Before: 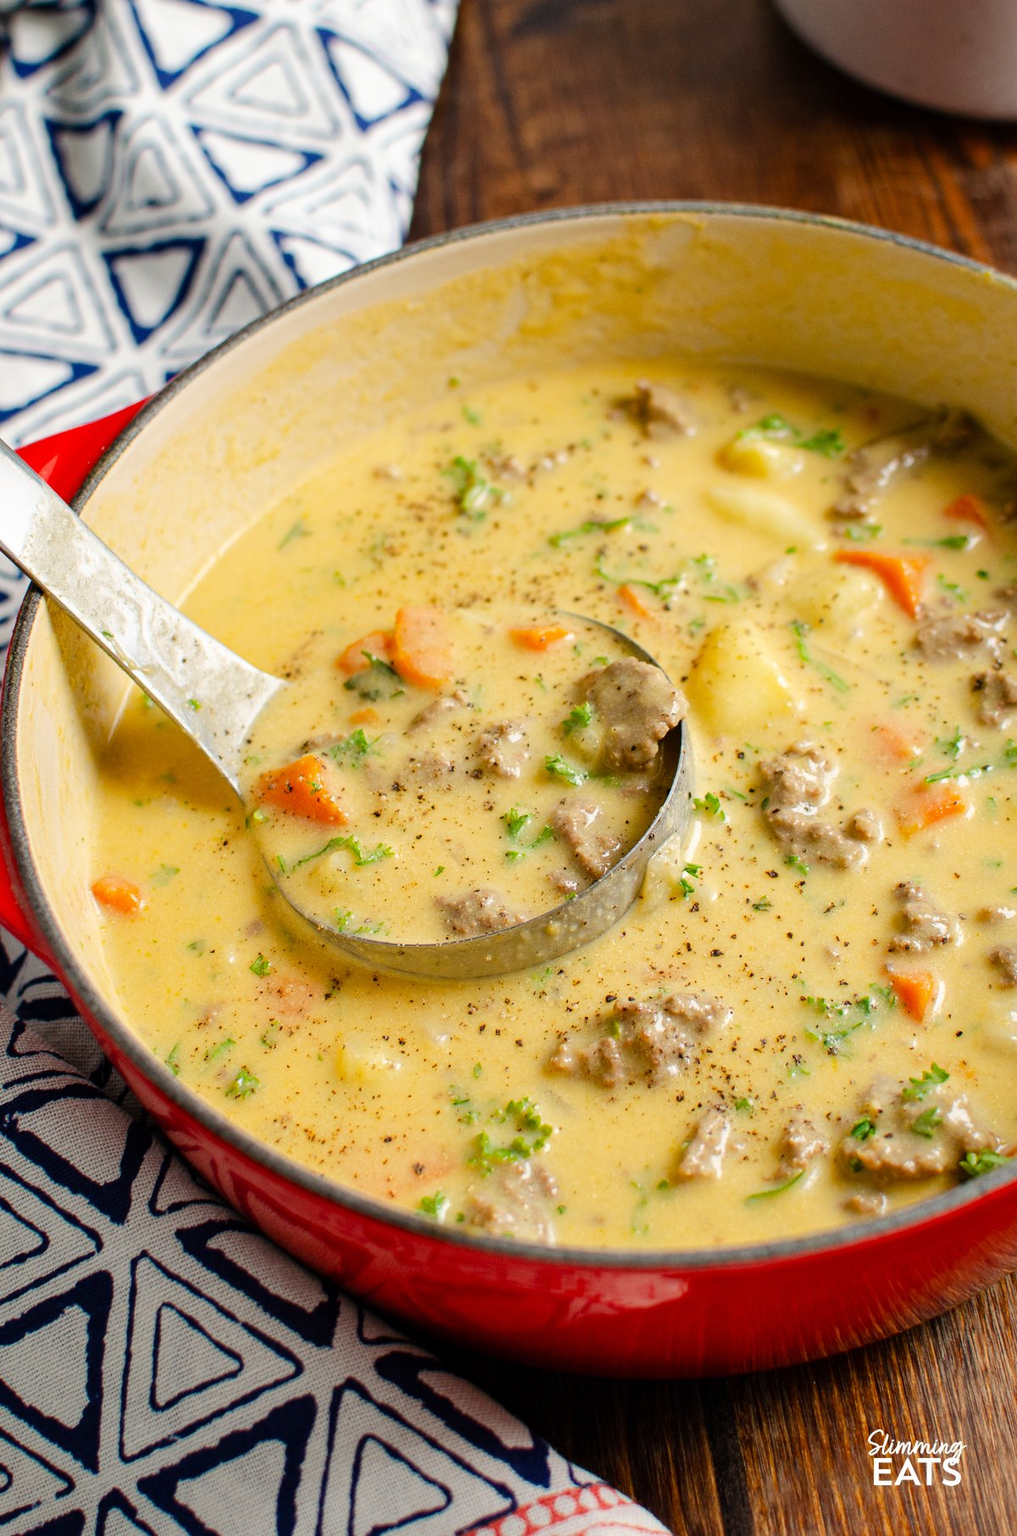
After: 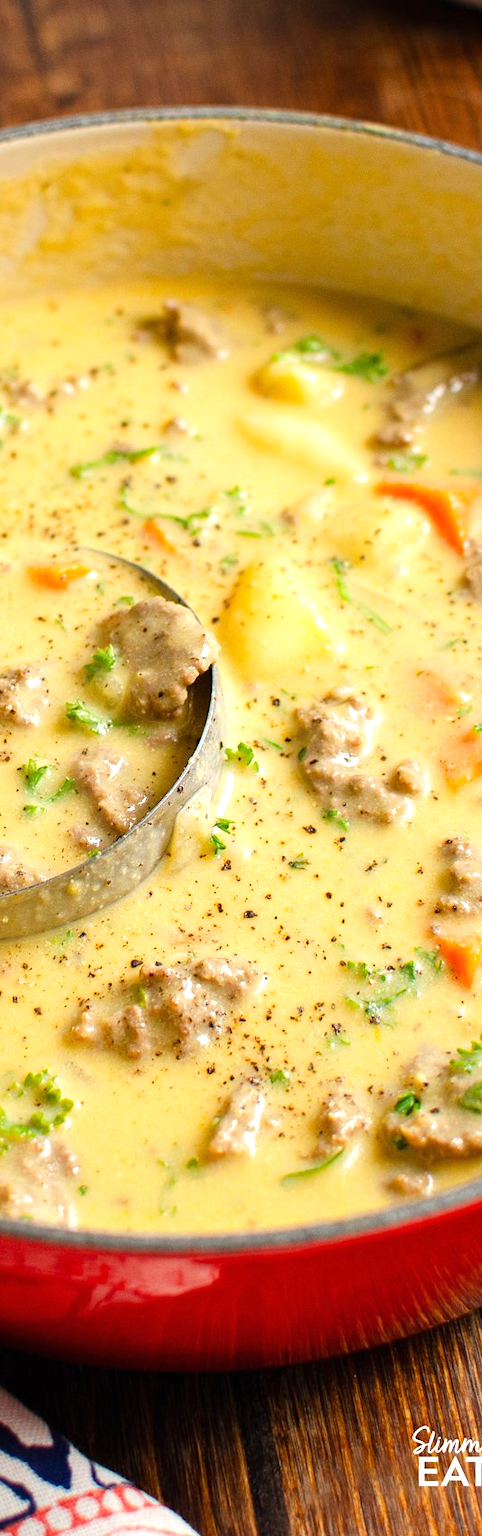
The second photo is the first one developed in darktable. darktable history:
exposure: black level correction 0, exposure 0.5 EV, compensate exposure bias true, compensate highlight preservation false
crop: left 47.628%, top 6.643%, right 7.874%
